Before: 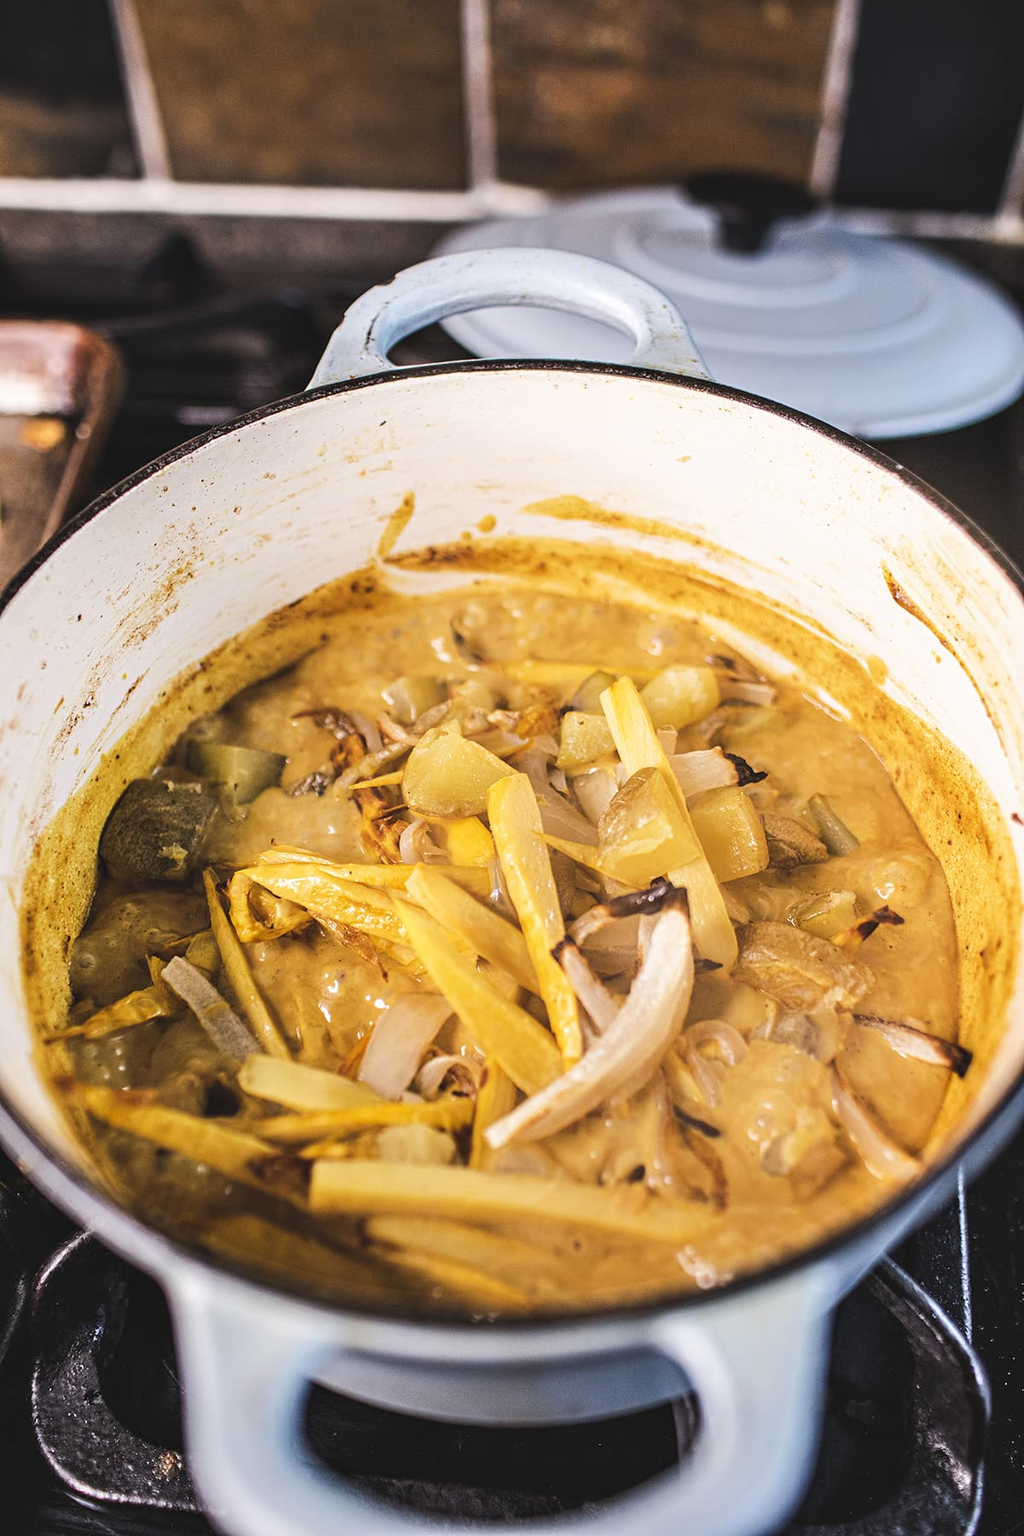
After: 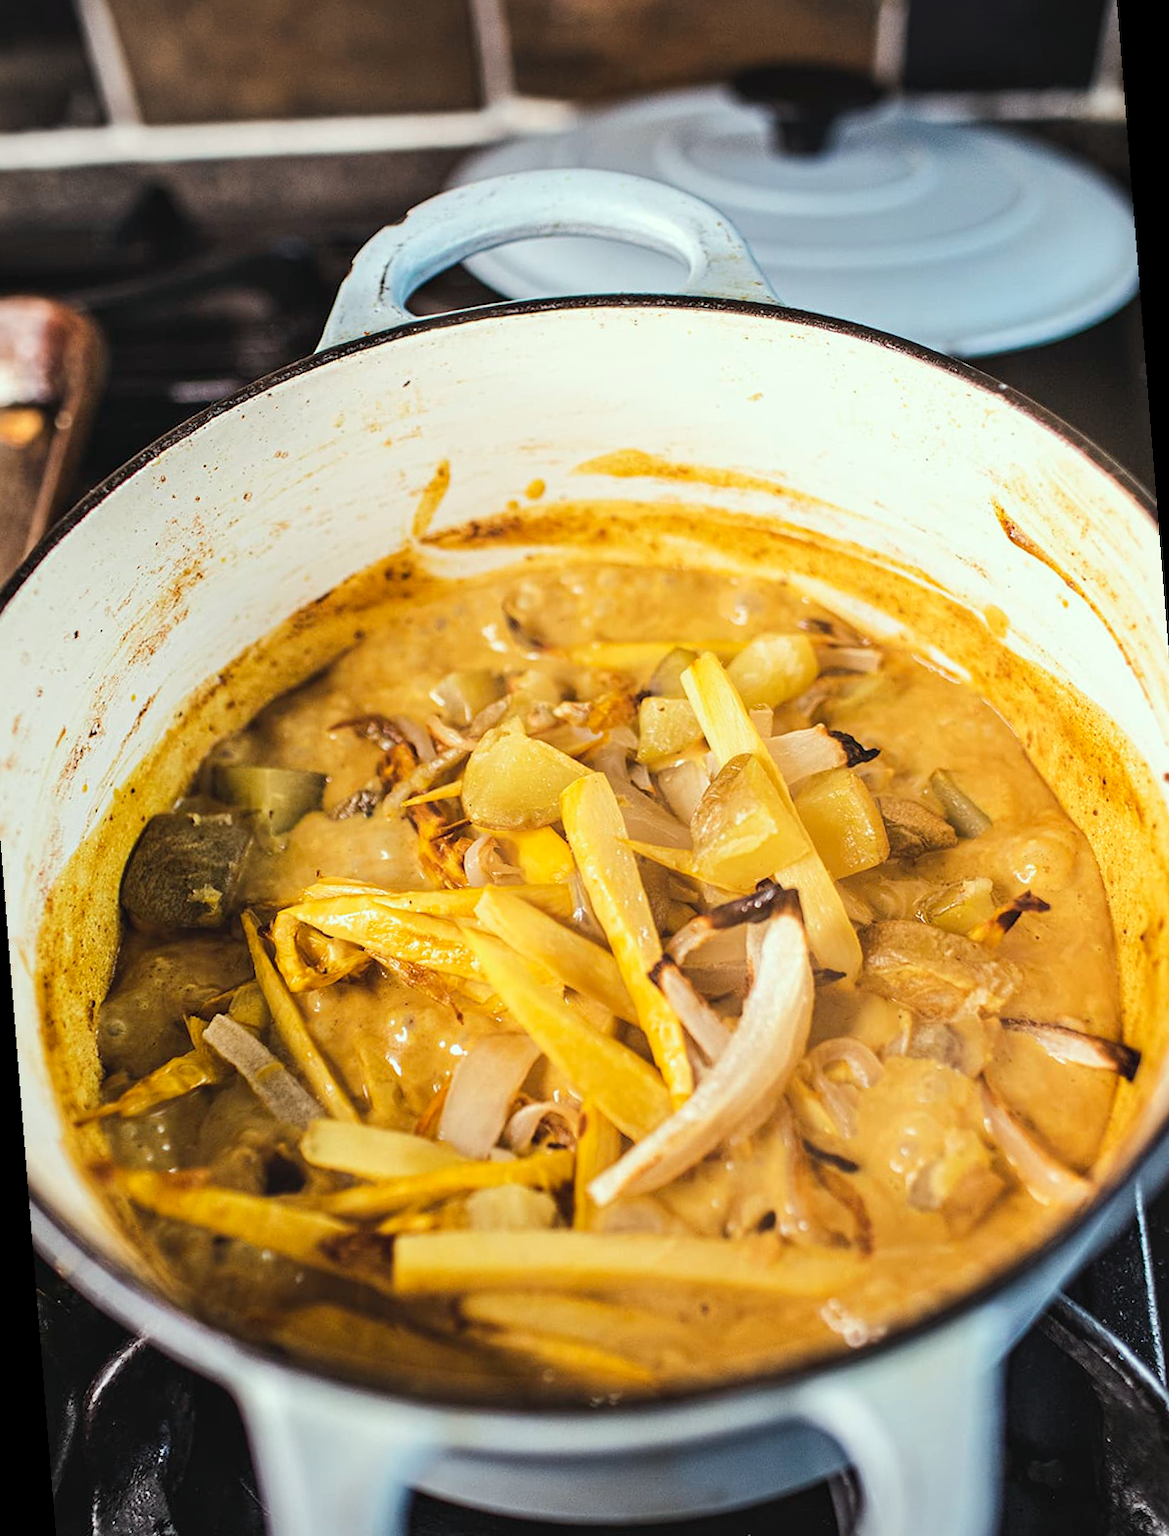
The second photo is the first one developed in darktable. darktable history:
vignetting: brightness -0.167
rotate and perspective: rotation -4.57°, crop left 0.054, crop right 0.944, crop top 0.087, crop bottom 0.914
color correction: highlights a* -8, highlights b* 3.1
